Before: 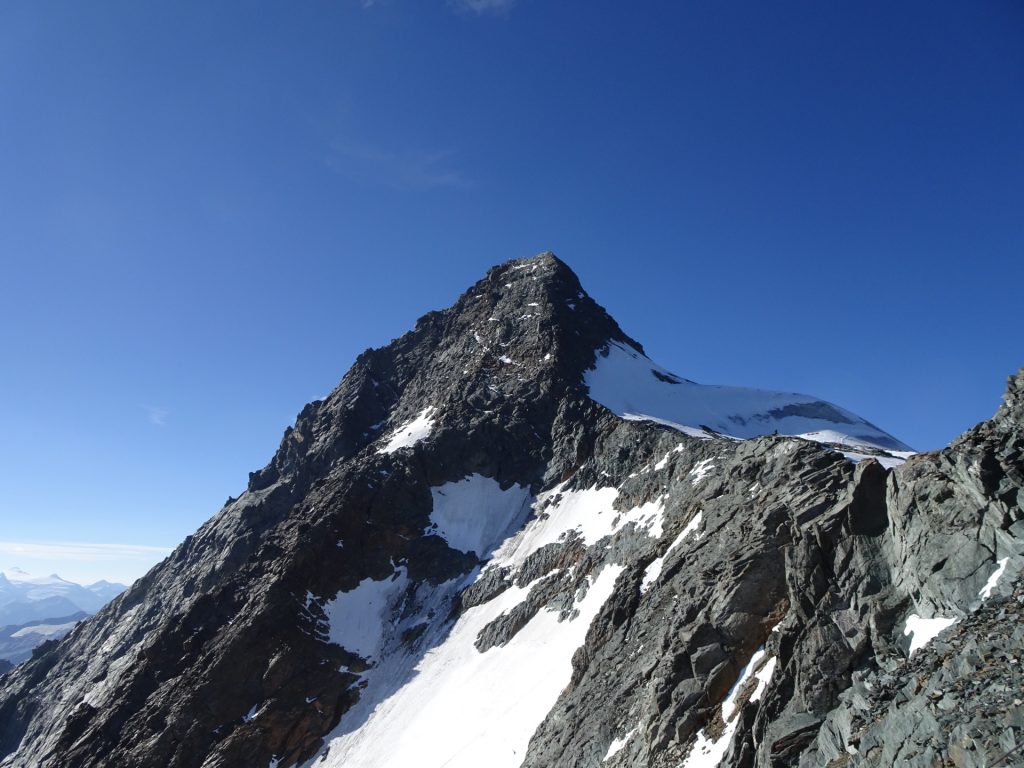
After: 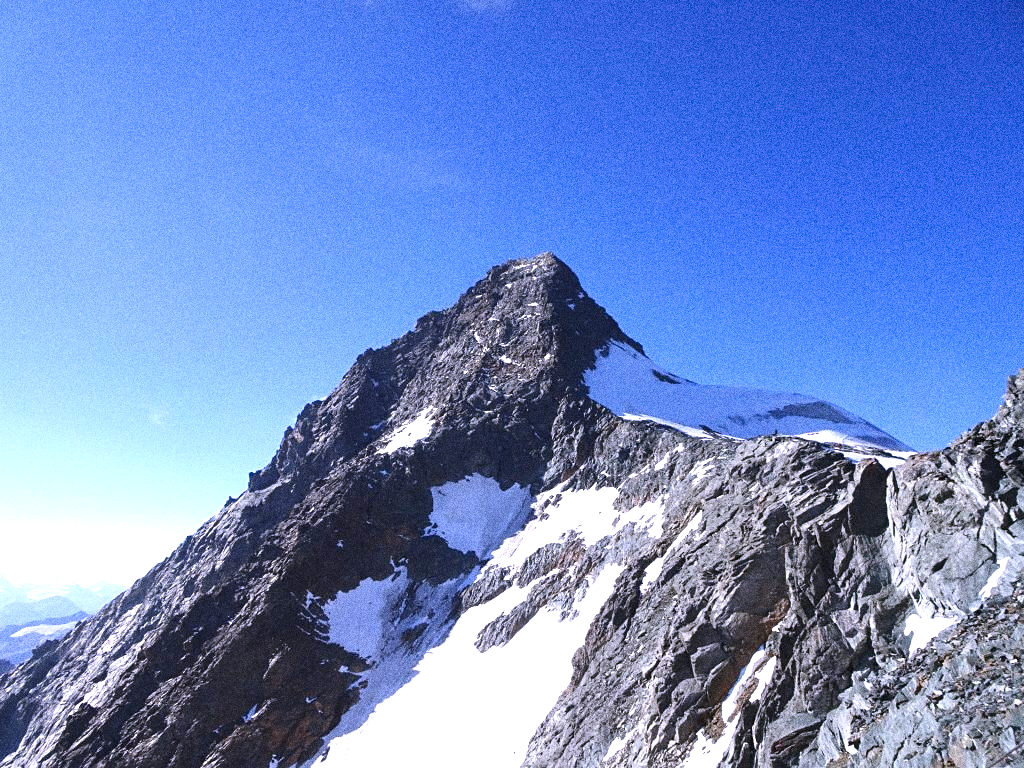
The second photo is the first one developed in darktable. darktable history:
grain: coarseness 14.49 ISO, strength 48.04%, mid-tones bias 35%
white balance: red 1.042, blue 1.17
exposure: black level correction 0, exposure 1 EV, compensate highlight preservation false
sharpen: amount 0.2
